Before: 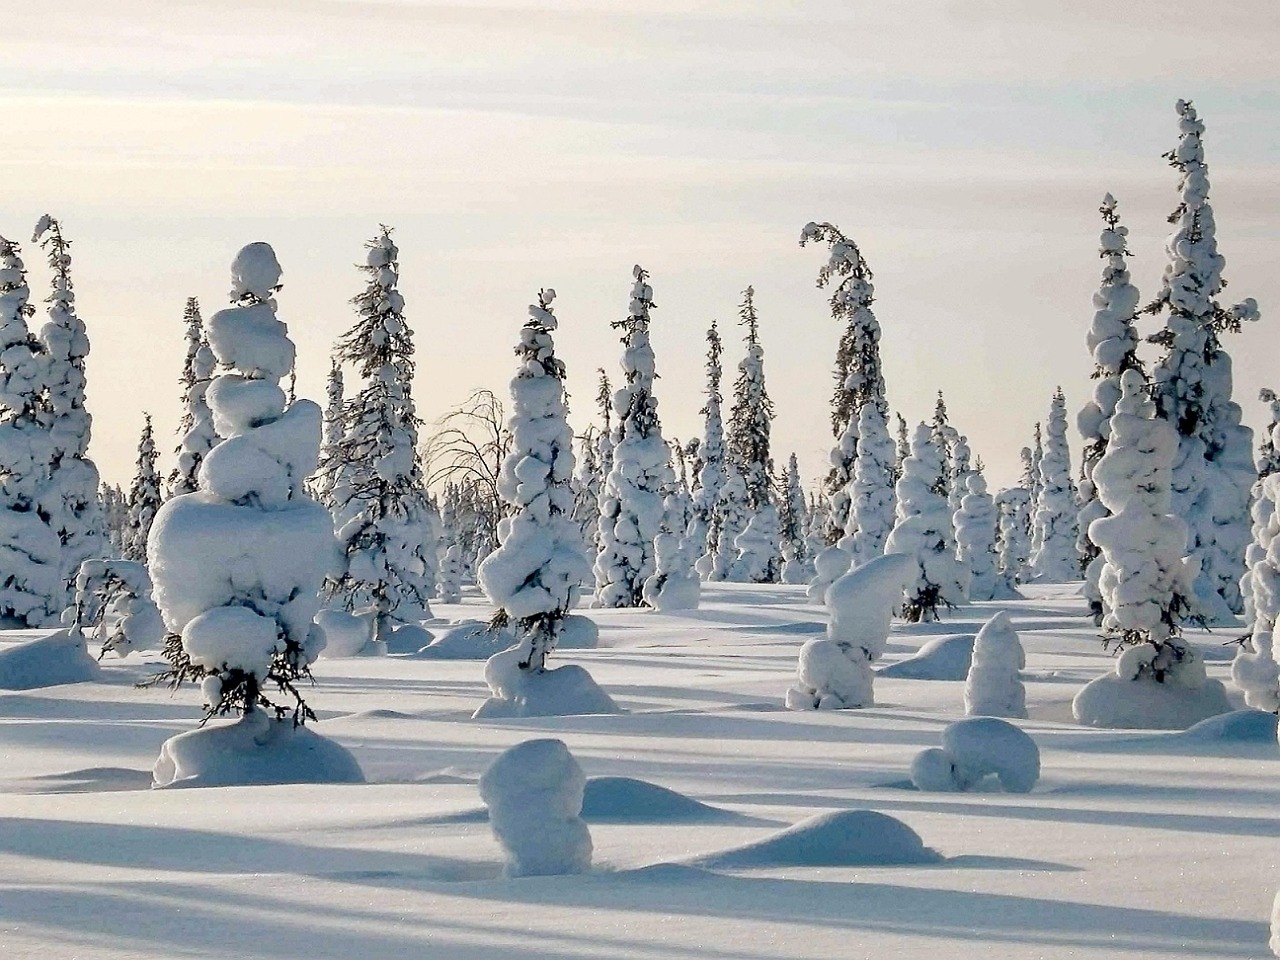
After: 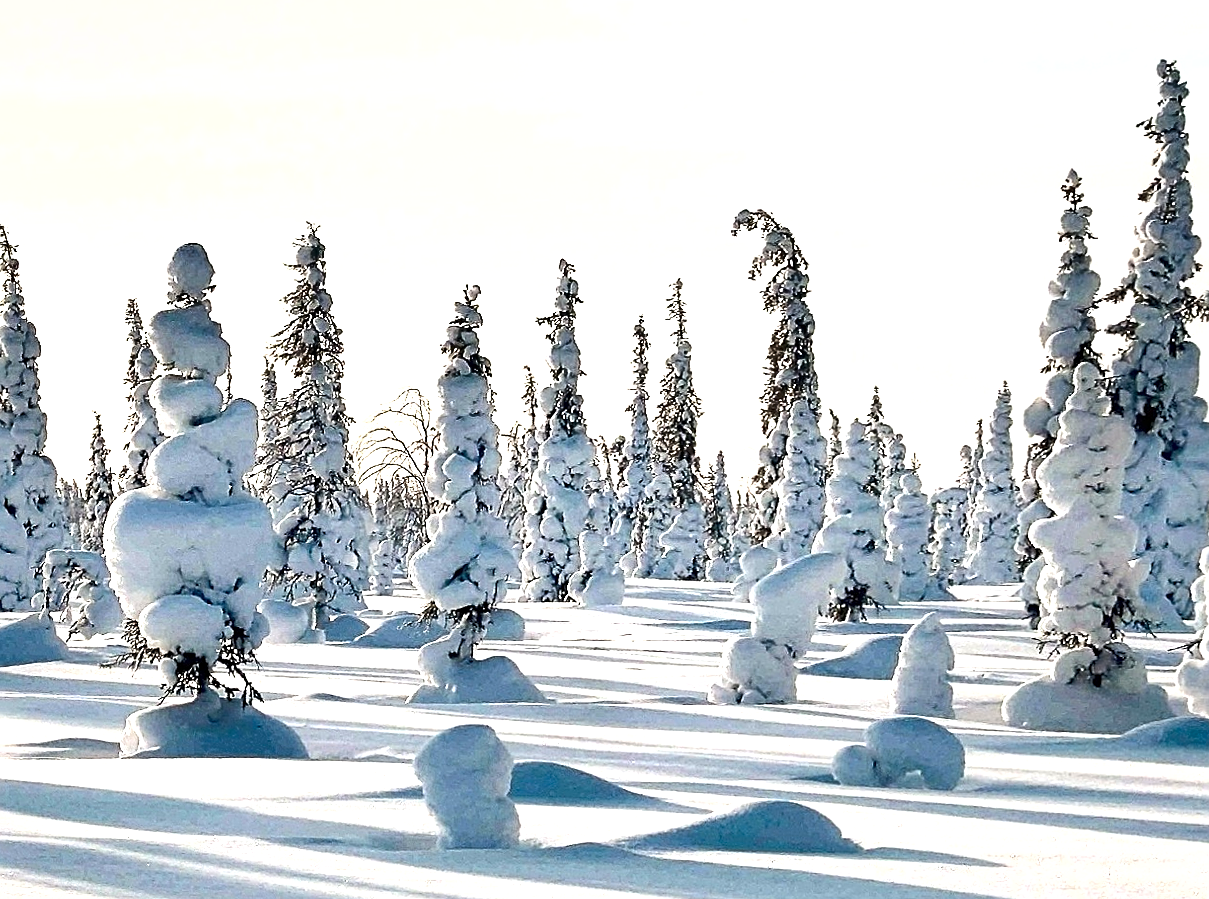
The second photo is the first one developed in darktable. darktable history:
rotate and perspective: rotation 0.062°, lens shift (vertical) 0.115, lens shift (horizontal) -0.133, crop left 0.047, crop right 0.94, crop top 0.061, crop bottom 0.94
sharpen: on, module defaults
exposure: exposure 1.089 EV, compensate highlight preservation false
shadows and highlights: shadows 49, highlights -41, soften with gaussian
